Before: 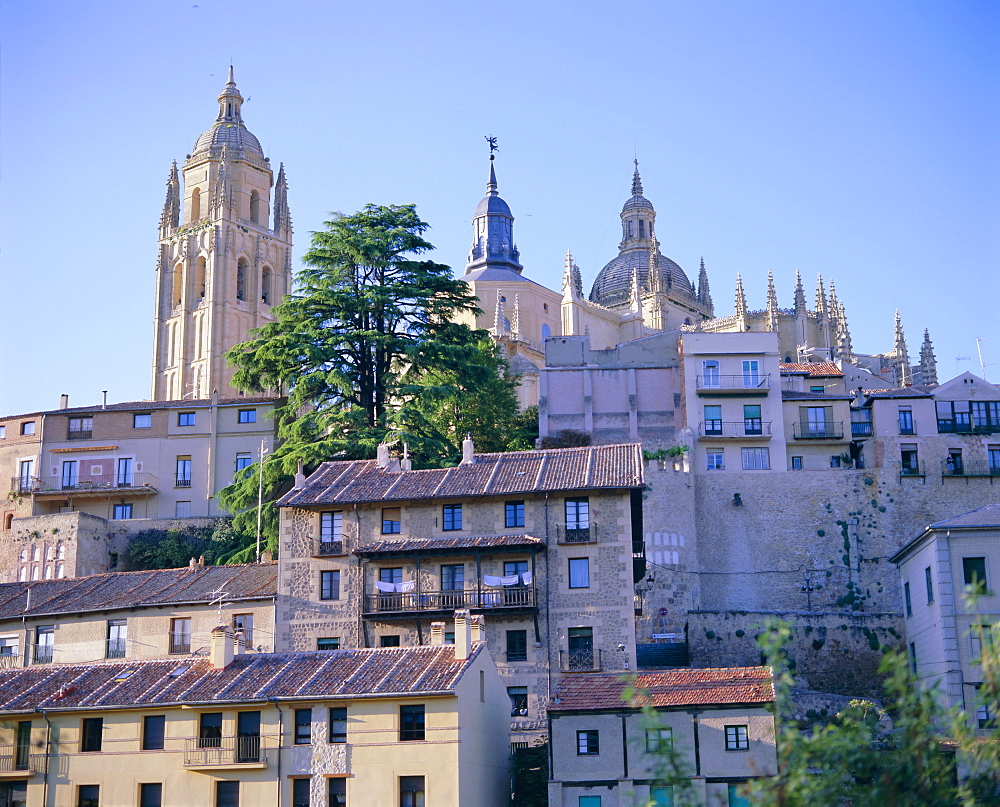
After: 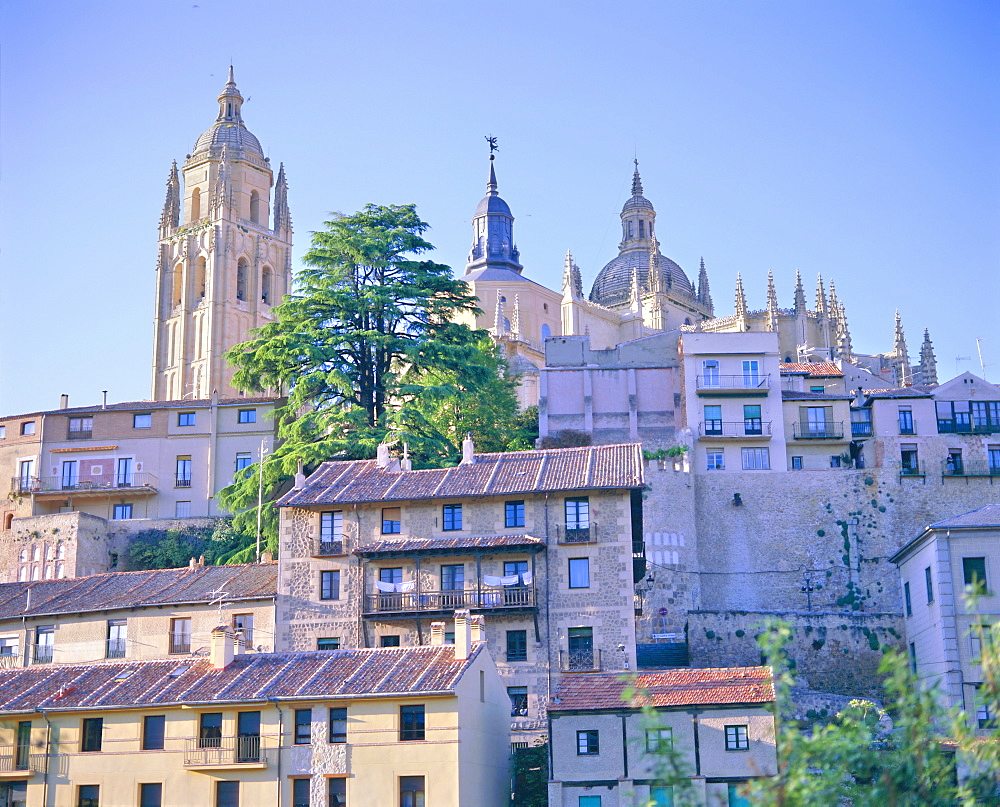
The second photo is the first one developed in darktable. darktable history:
tone equalizer: -8 EV 1.99 EV, -7 EV 1.98 EV, -6 EV 2 EV, -5 EV 2 EV, -4 EV 1.98 EV, -3 EV 1.49 EV, -2 EV 0.974 EV, -1 EV 0.493 EV
